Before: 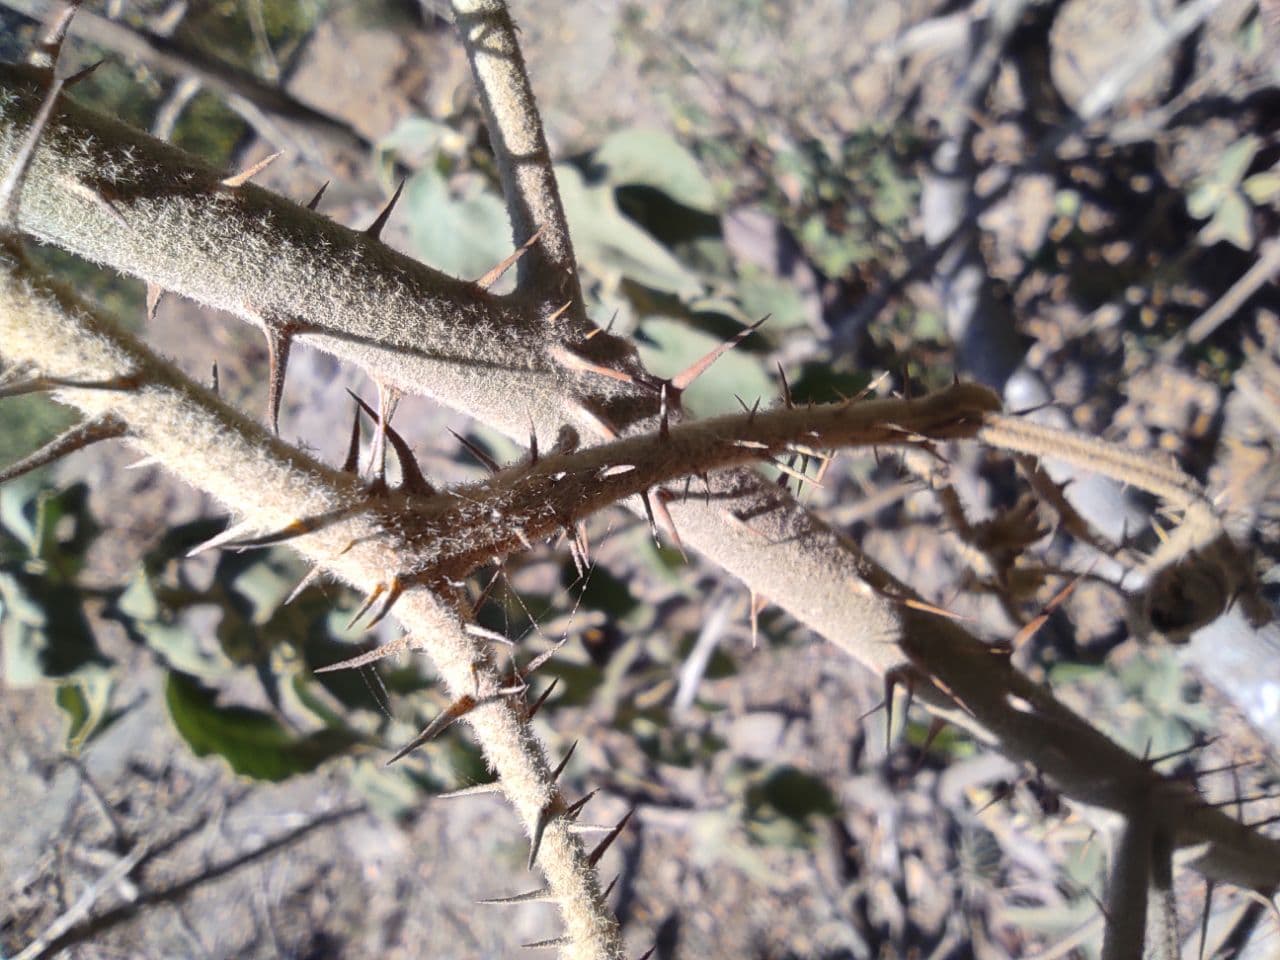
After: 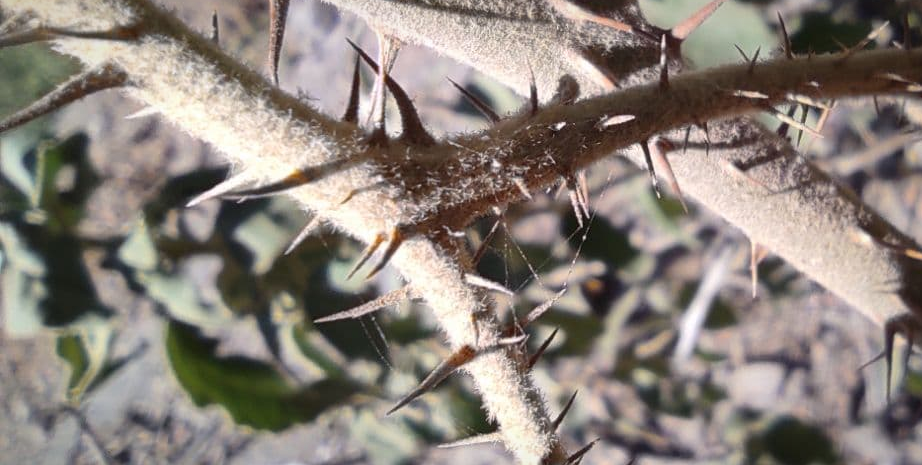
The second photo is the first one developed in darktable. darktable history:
vignetting: fall-off start 80.87%, fall-off radius 61.59%, brightness -0.384, saturation 0.007, center (0, 0.007), automatic ratio true, width/height ratio 1.418
crop: top 36.498%, right 27.964%, bottom 14.995%
white balance: emerald 1
